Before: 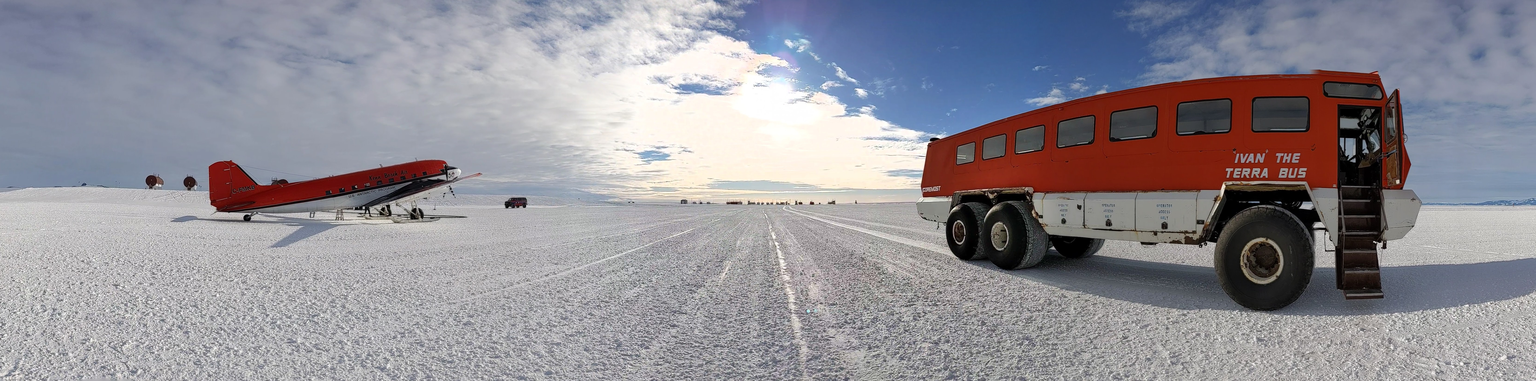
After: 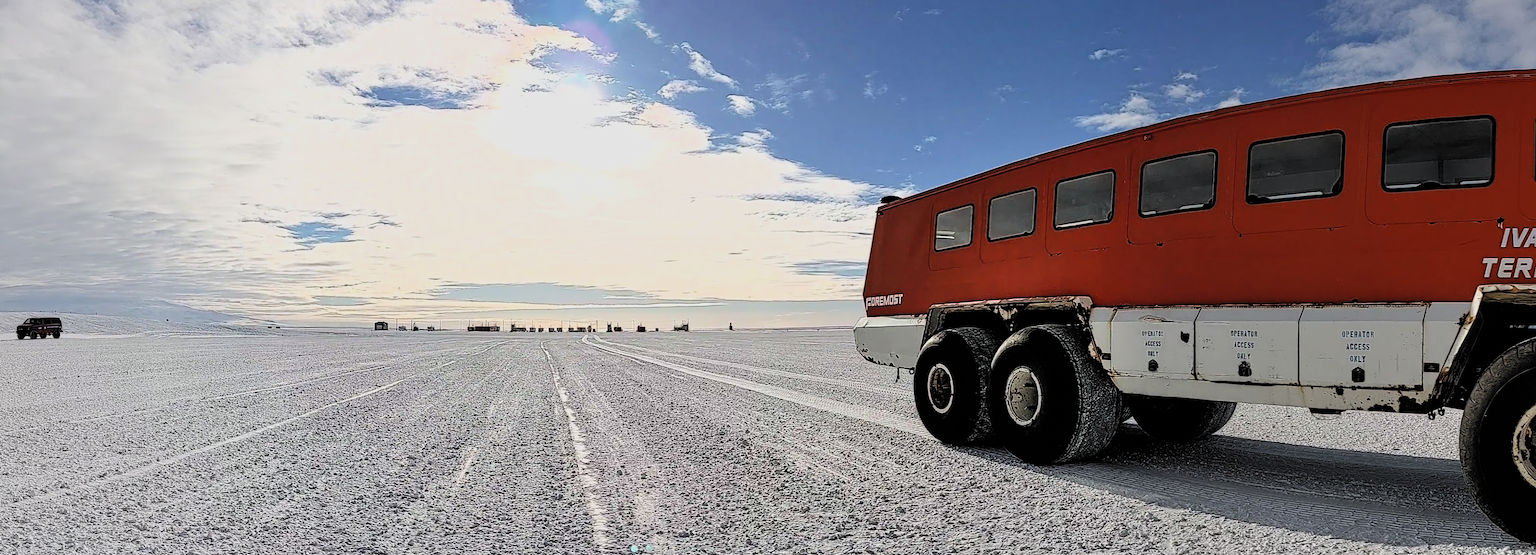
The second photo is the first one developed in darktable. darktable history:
crop: left 32.35%, top 10.945%, right 18.471%, bottom 17.364%
contrast equalizer: y [[0.509, 0.514, 0.523, 0.542, 0.578, 0.603], [0.5 ×6], [0.509, 0.514, 0.523, 0.542, 0.578, 0.603], [0.001, 0.002, 0.003, 0.005, 0.01, 0.013], [0.001, 0.002, 0.003, 0.005, 0.01, 0.013]]
filmic rgb: black relative exposure -5.15 EV, white relative exposure 3.98 EV, threshold 3.03 EV, hardness 2.88, contrast 1.297, highlights saturation mix -29.71%, color science v6 (2022), enable highlight reconstruction true
